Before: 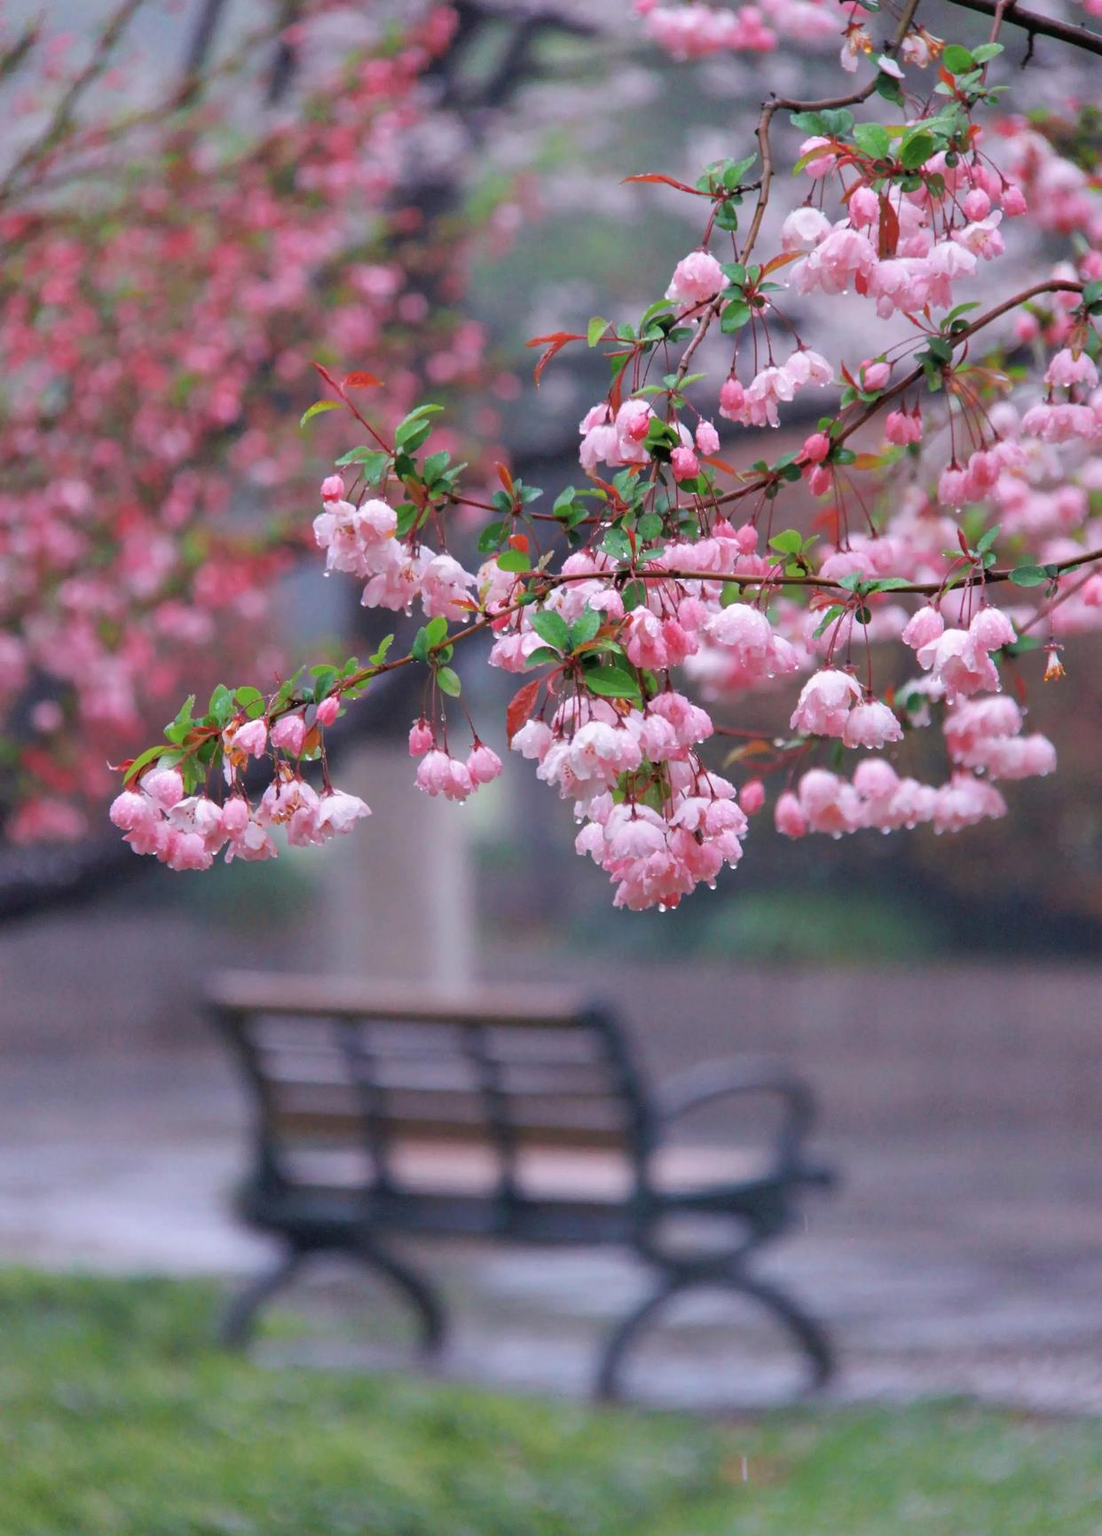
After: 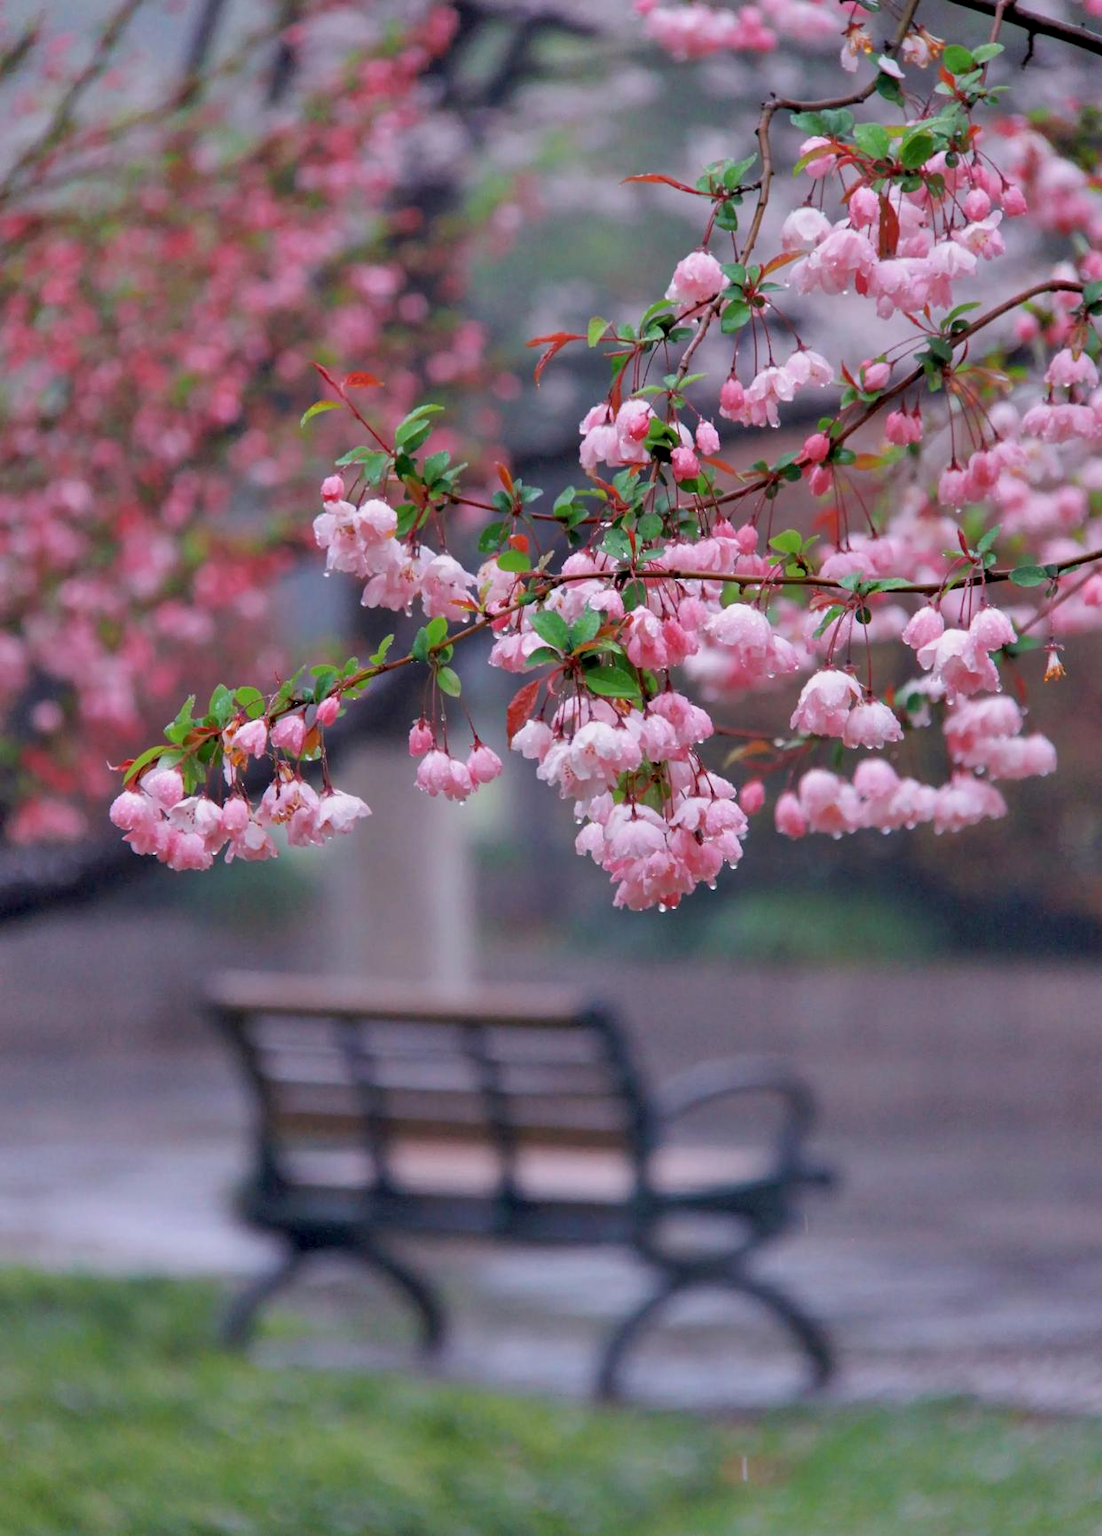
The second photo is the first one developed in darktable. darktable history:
shadows and highlights: radius 100.41, shadows 50.55, highlights -64.36, highlights color adjustment 49.82%, soften with gaussian
exposure: black level correction 0.009, exposure -0.159 EV, compensate highlight preservation false
